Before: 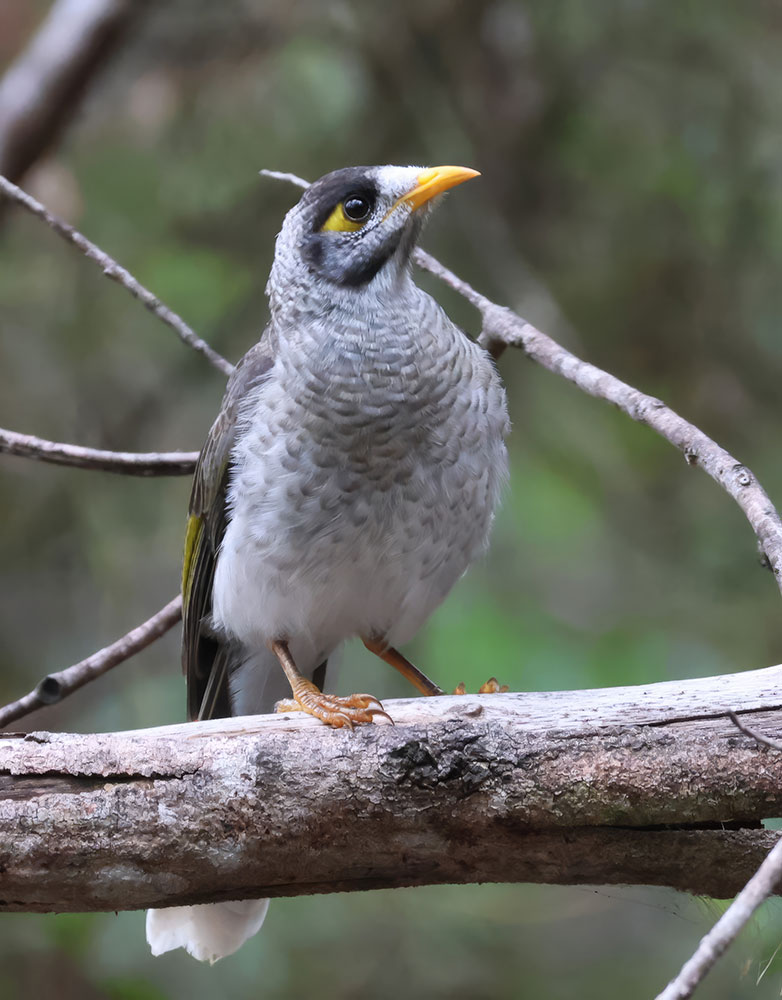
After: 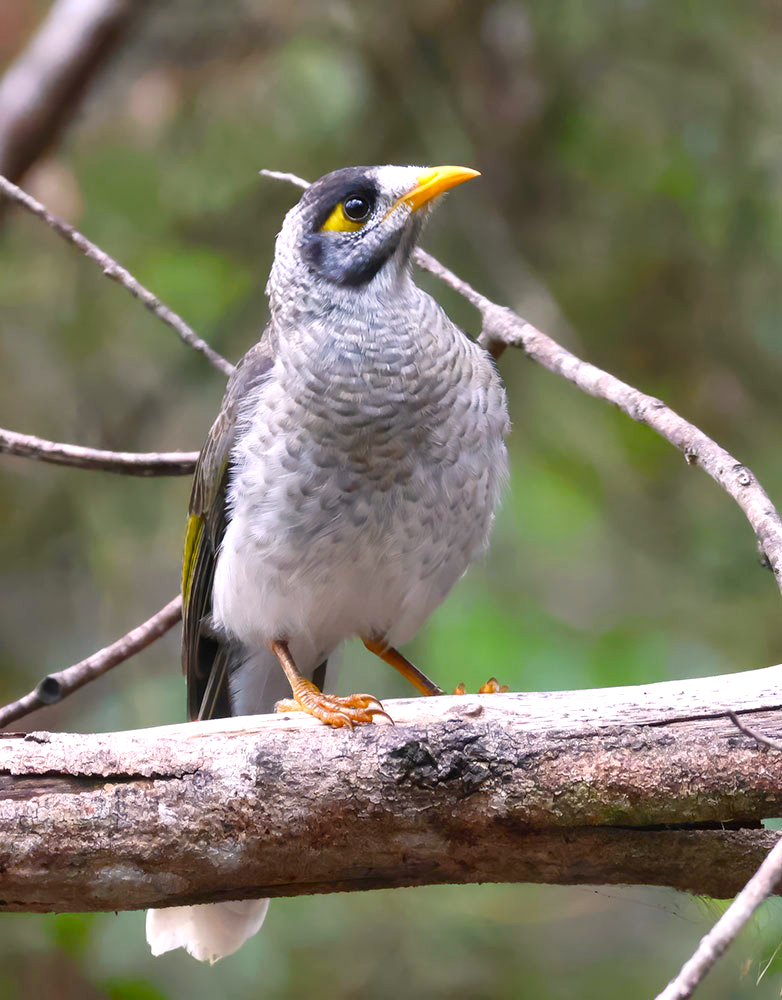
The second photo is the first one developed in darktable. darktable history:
exposure: exposure 0.486 EV, compensate highlight preservation false
color balance rgb: highlights gain › chroma 2.857%, highlights gain › hue 61.14°, linear chroma grading › global chroma 0.752%, perceptual saturation grading › global saturation 35.137%, perceptual saturation grading › highlights -25.123%, perceptual saturation grading › shadows 50.001%, global vibrance 9.799%
